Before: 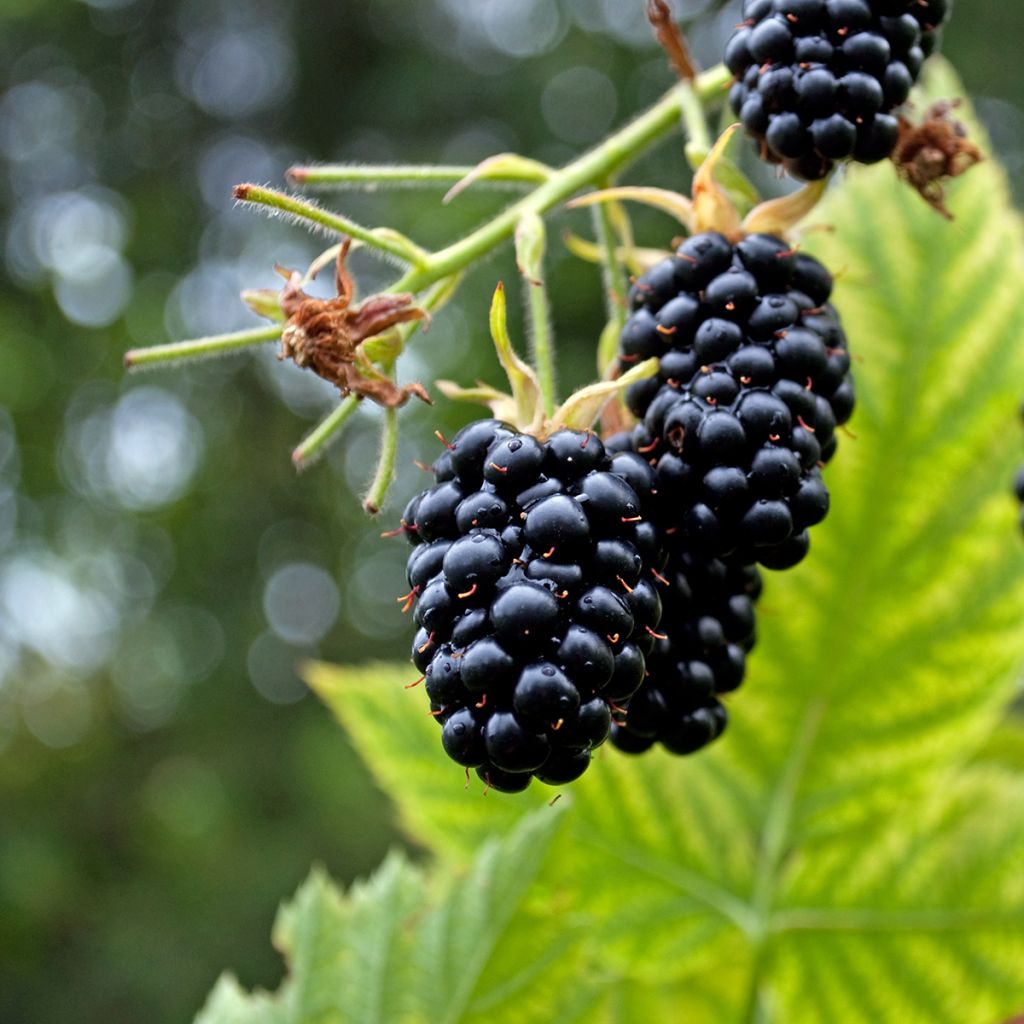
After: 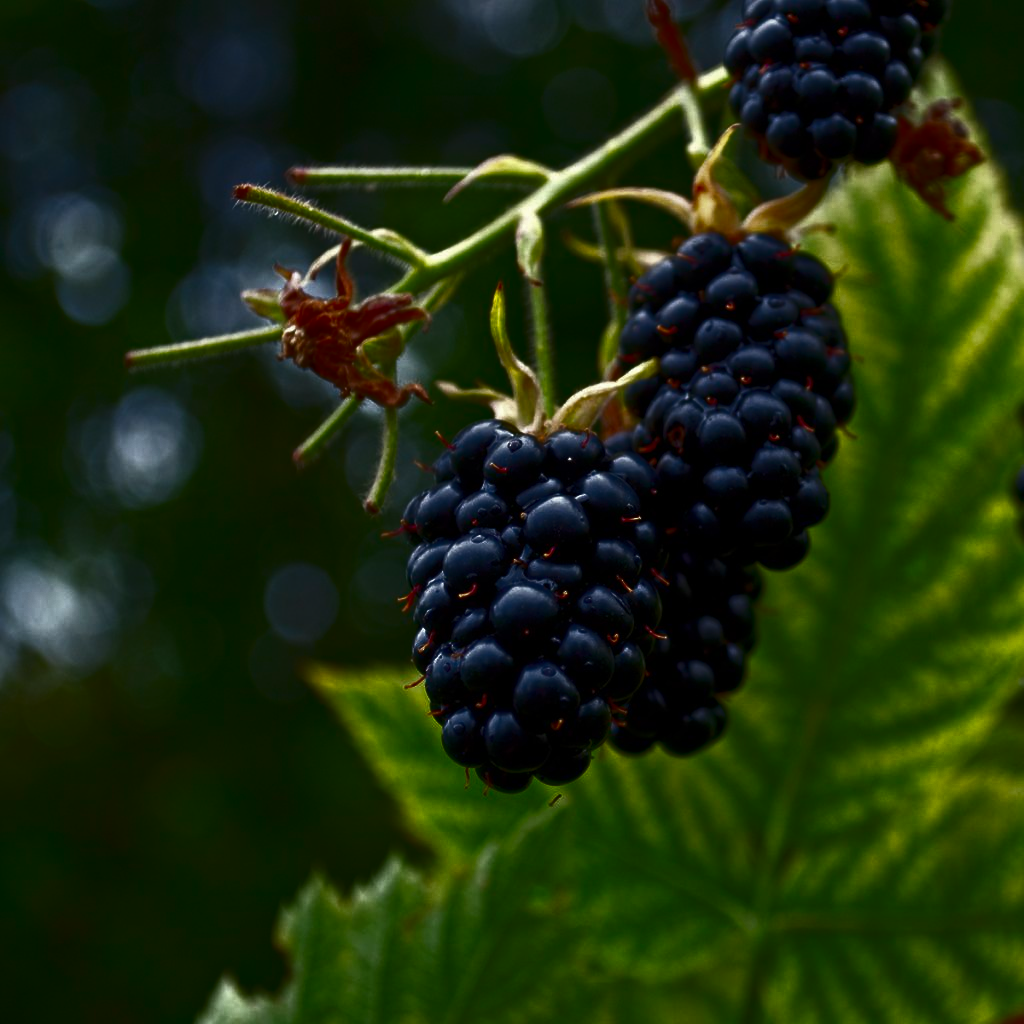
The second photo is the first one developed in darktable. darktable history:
tone curve: curves: ch0 [(0, 0) (0.765, 0.349) (1, 1)], color space Lab, independent channels, preserve colors none
